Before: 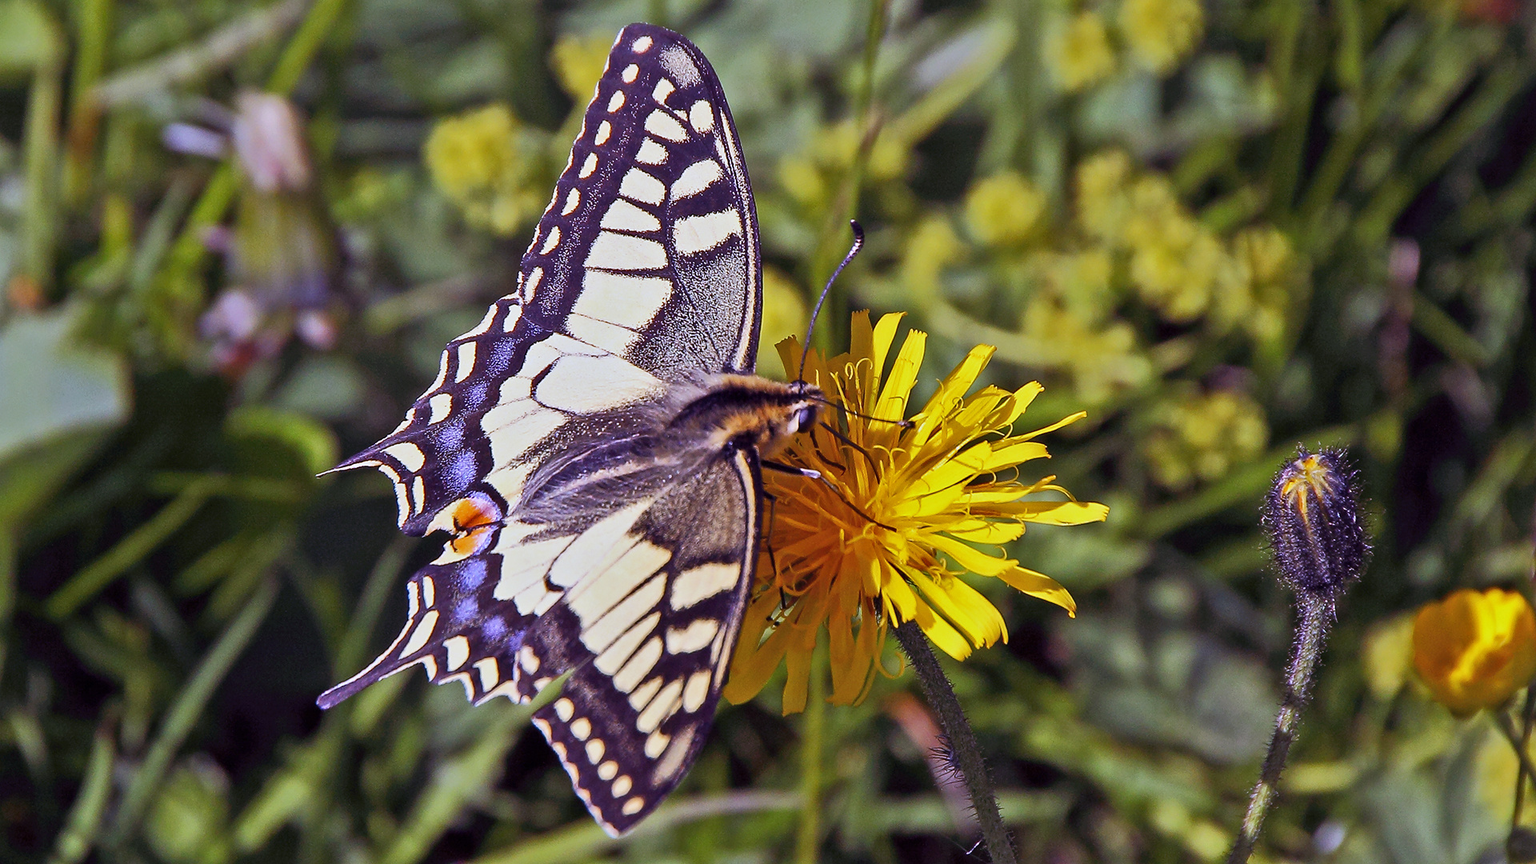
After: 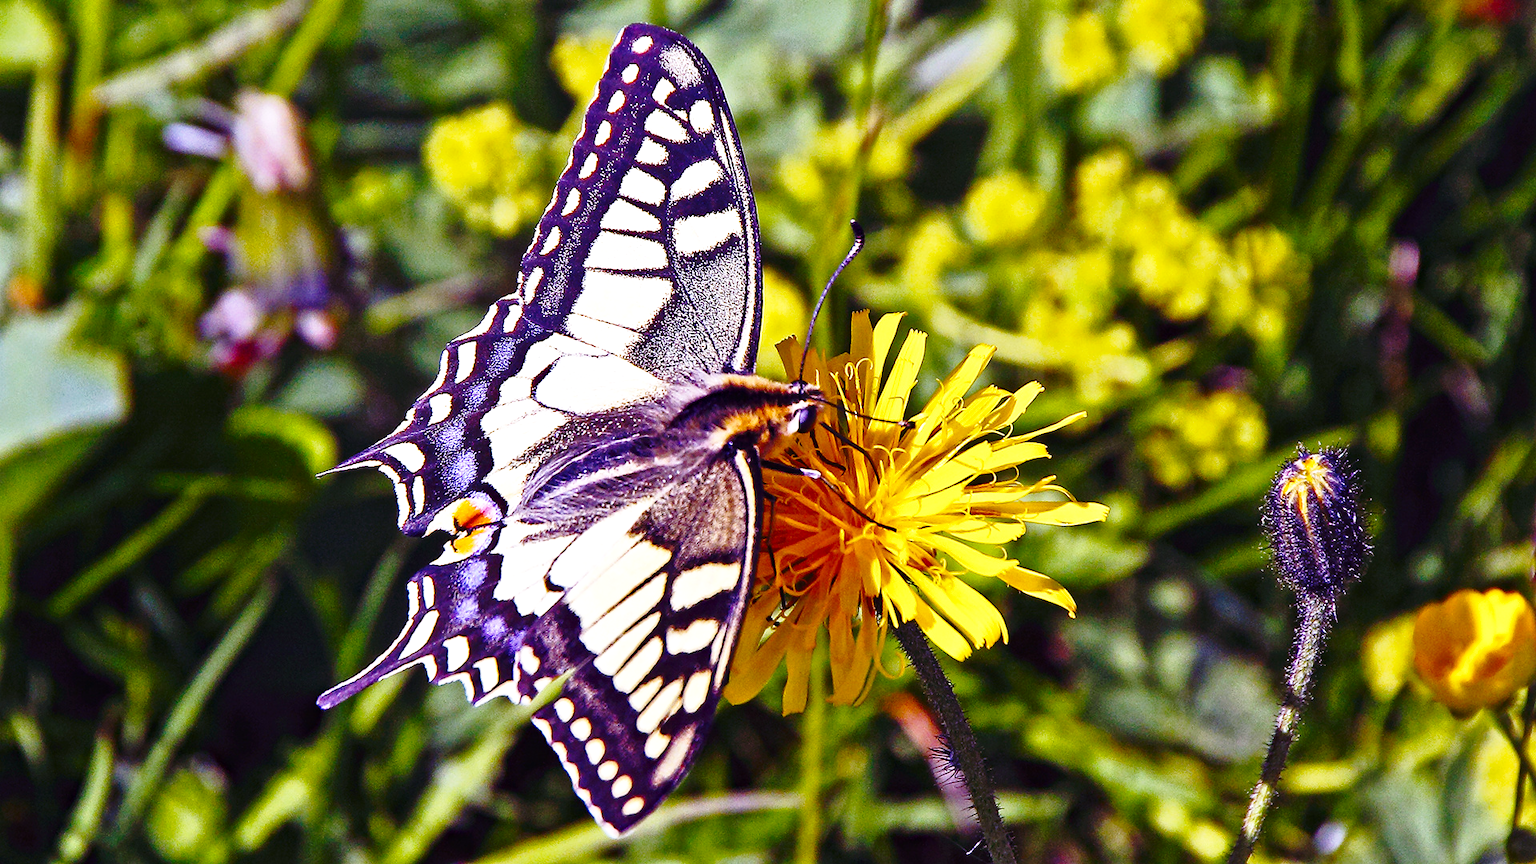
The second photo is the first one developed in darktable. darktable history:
tone equalizer: on, module defaults
contrast brightness saturation: contrast 0.027, brightness -0.041
local contrast: mode bilateral grid, contrast 14, coarseness 37, detail 106%, midtone range 0.2
base curve: curves: ch0 [(0, 0) (0.032, 0.037) (0.105, 0.228) (0.435, 0.76) (0.856, 0.983) (1, 1)], preserve colors none
color balance rgb: shadows lift › chroma 2.056%, shadows lift › hue 222.41°, power › chroma 0.238%, power › hue 60.66°, perceptual saturation grading › global saturation 20%, perceptual saturation grading › highlights -24.903%, perceptual saturation grading › shadows 24.053%, perceptual brilliance grading › global brilliance 14.864%, perceptual brilliance grading › shadows -35.076%, global vibrance 14.915%
exposure: black level correction -0.004, exposure 0.046 EV, compensate highlight preservation false
haze removal: strength 0.287, distance 0.25, adaptive false
